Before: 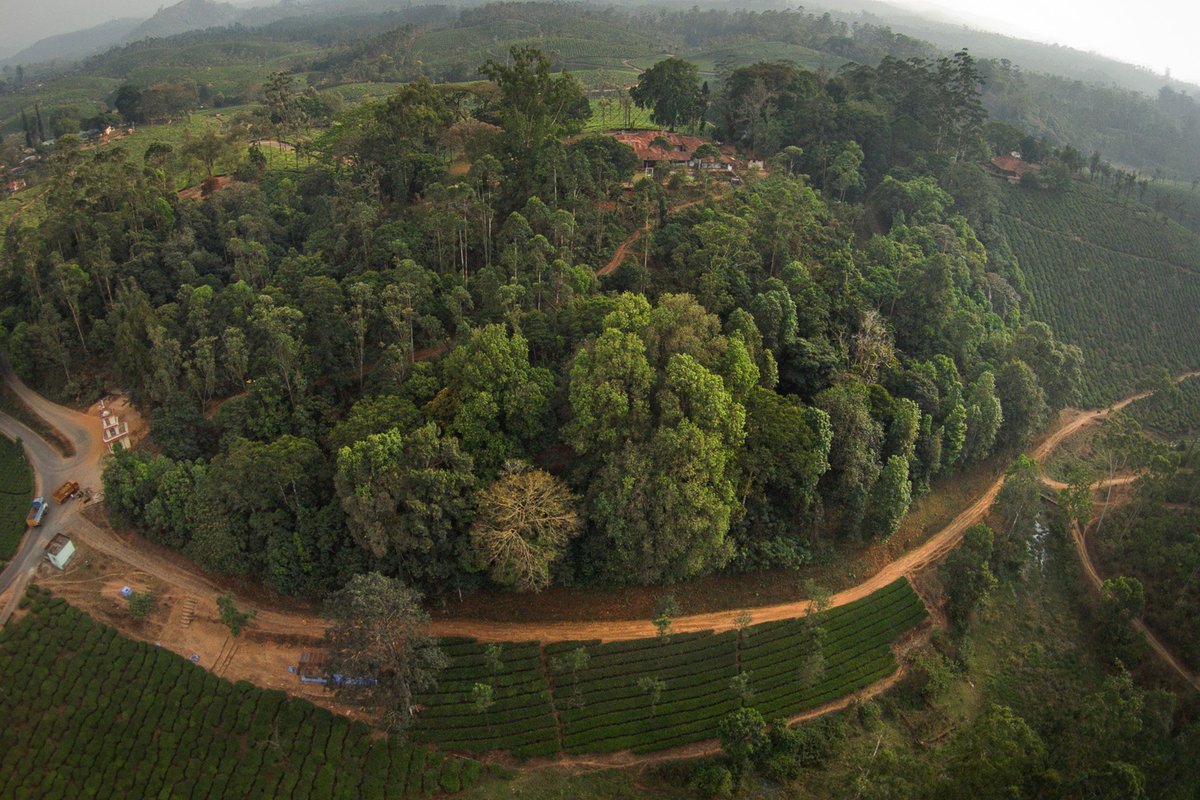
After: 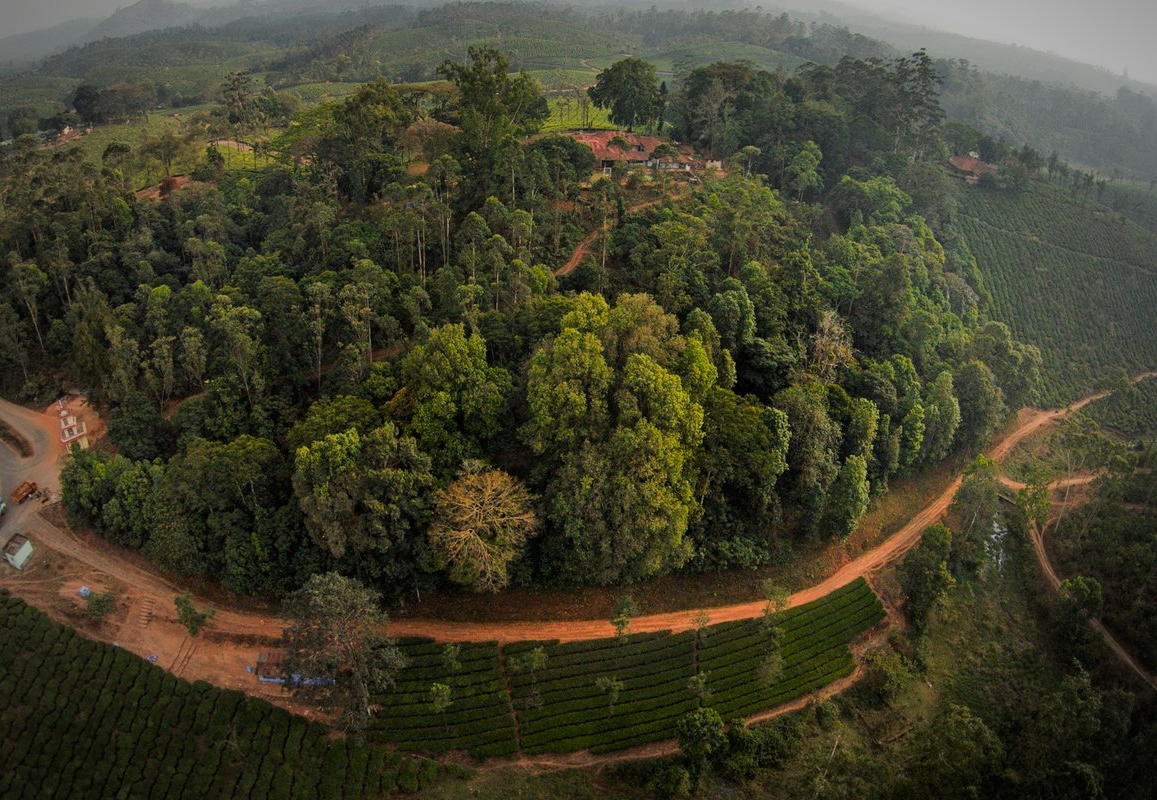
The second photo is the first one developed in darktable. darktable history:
crop and rotate: left 3.513%
vignetting: fall-off start 81.5%, fall-off radius 62.52%, automatic ratio true, width/height ratio 1.423
filmic rgb: black relative exposure -7.65 EV, white relative exposure 4.56 EV, hardness 3.61, color science v6 (2022)
color zones: curves: ch1 [(0.24, 0.629) (0.75, 0.5)]; ch2 [(0.255, 0.454) (0.745, 0.491)]
tone equalizer: on, module defaults
